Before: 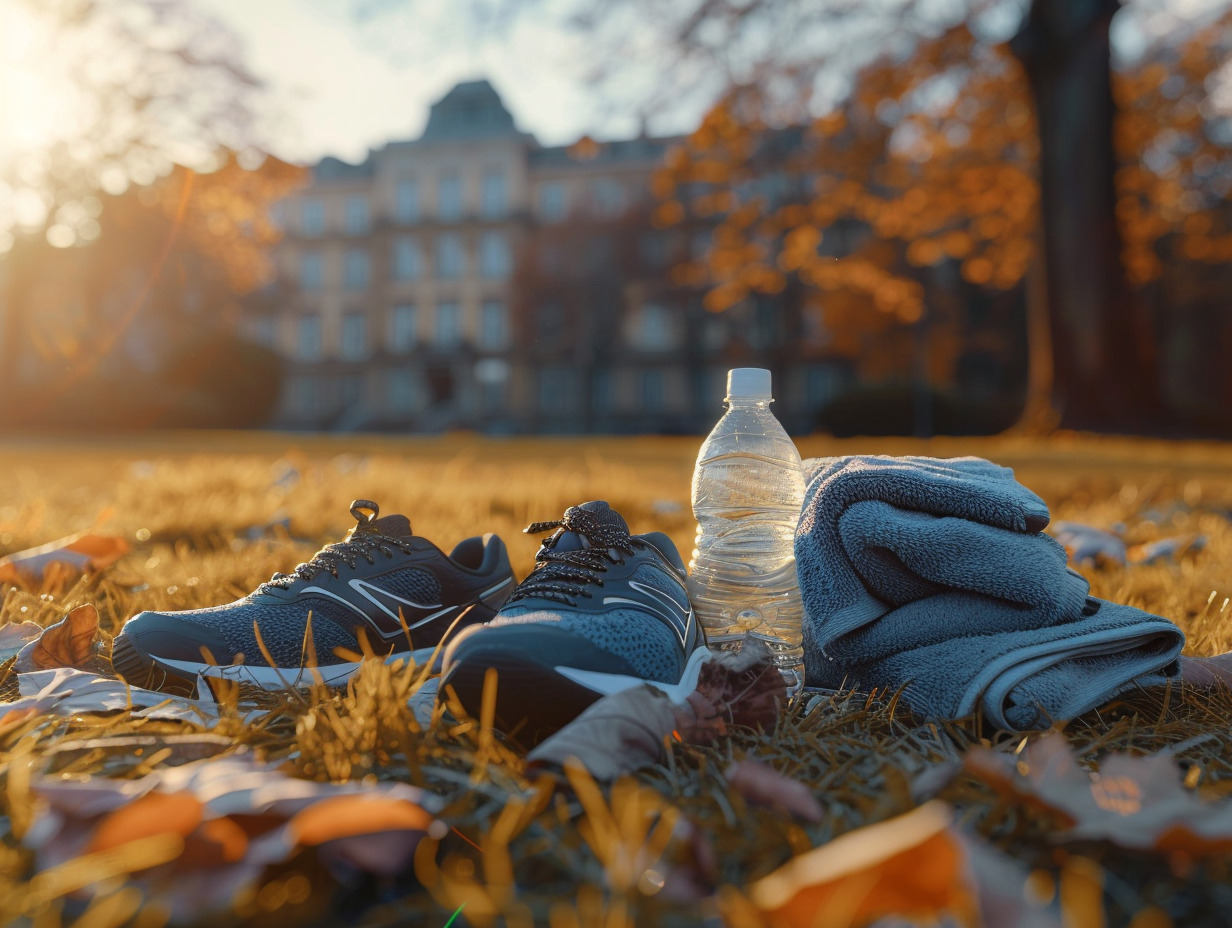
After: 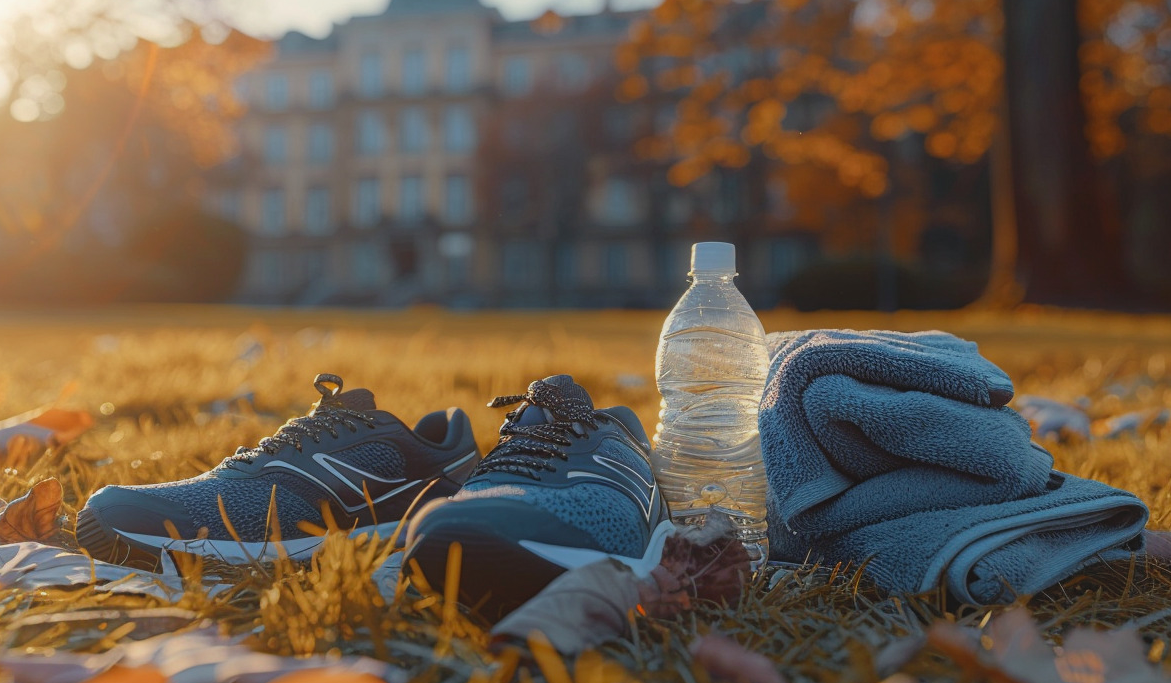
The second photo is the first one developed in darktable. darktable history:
contrast equalizer: y [[0.439, 0.44, 0.442, 0.457, 0.493, 0.498], [0.5 ×6], [0.5 ×6], [0 ×6], [0 ×6]]
crop and rotate: left 2.925%, top 13.596%, right 2.026%, bottom 12.707%
